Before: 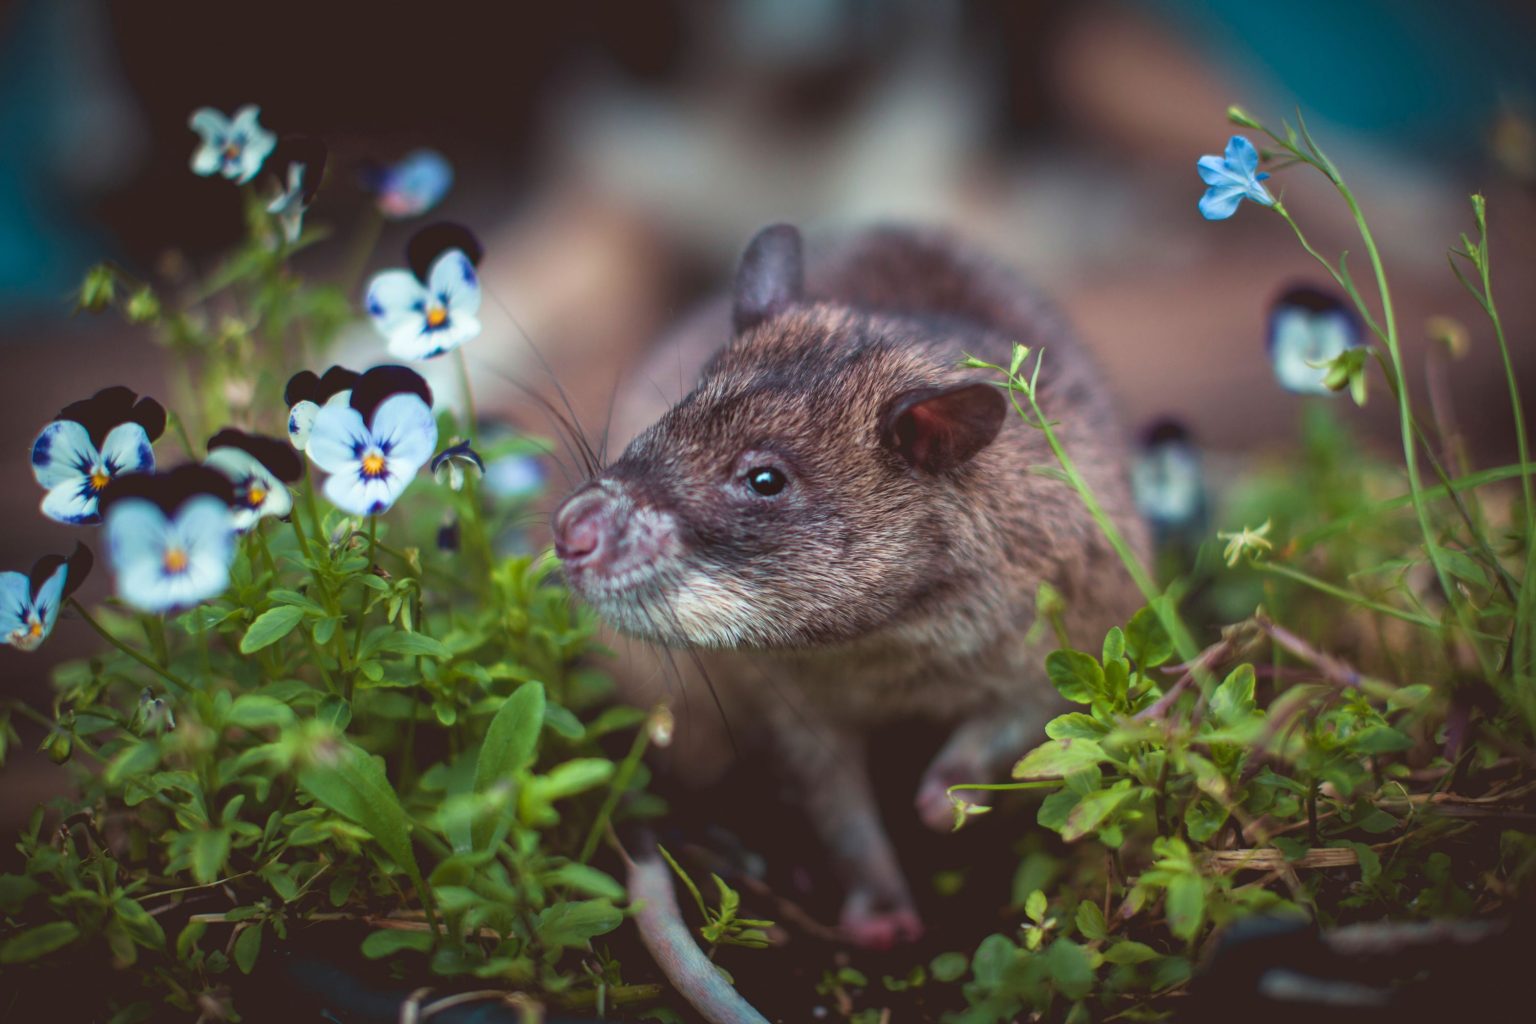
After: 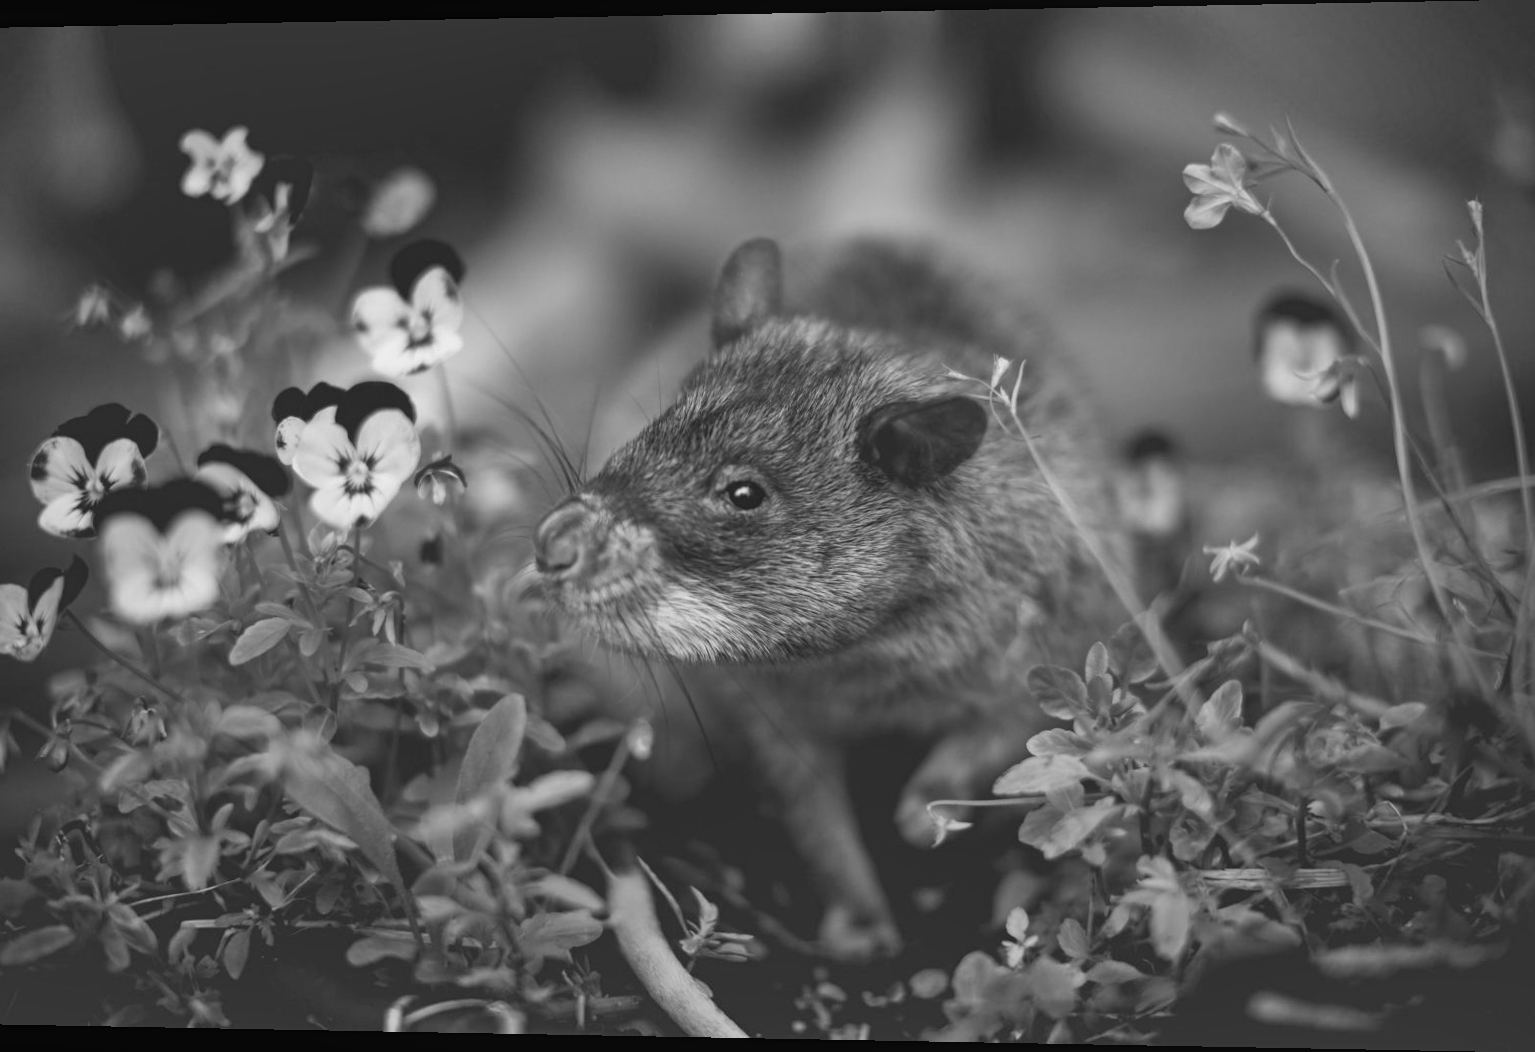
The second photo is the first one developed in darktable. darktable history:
monochrome: on, module defaults
rotate and perspective: lens shift (horizontal) -0.055, automatic cropping off
shadows and highlights: low approximation 0.01, soften with gaussian
contrast equalizer: y [[0.439, 0.44, 0.442, 0.457, 0.493, 0.498], [0.5 ×6], [0.5 ×6], [0 ×6], [0 ×6]], mix 0.59
